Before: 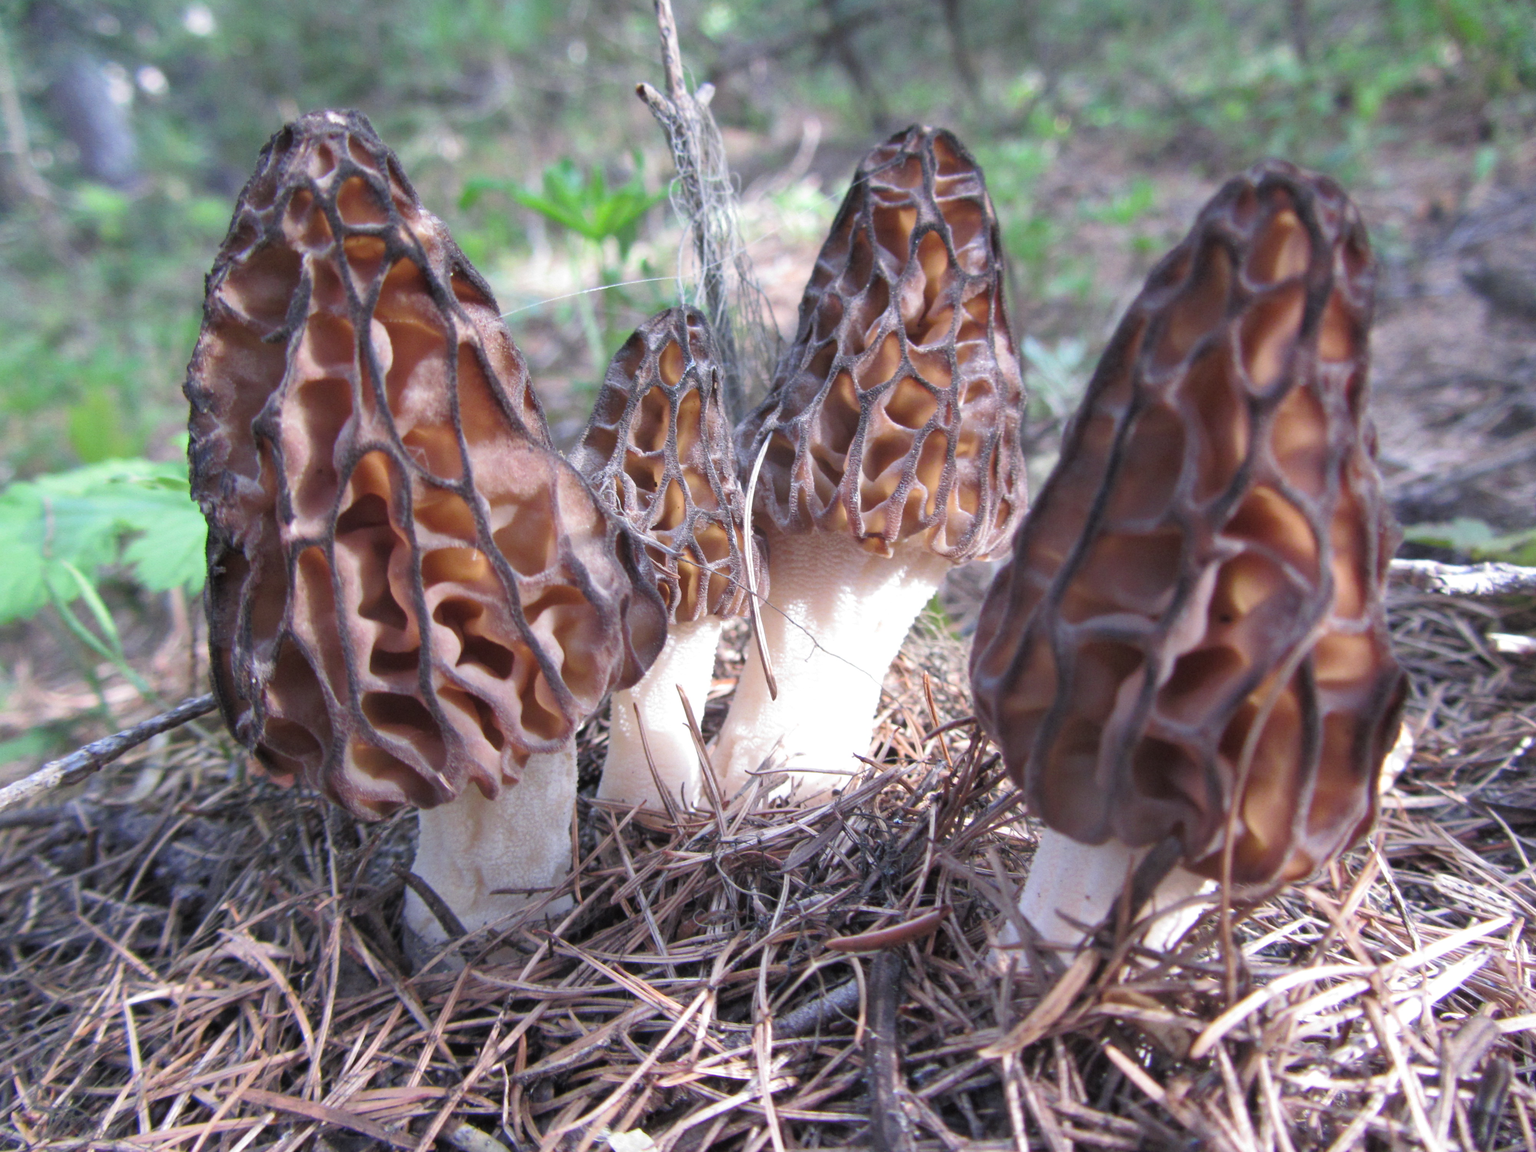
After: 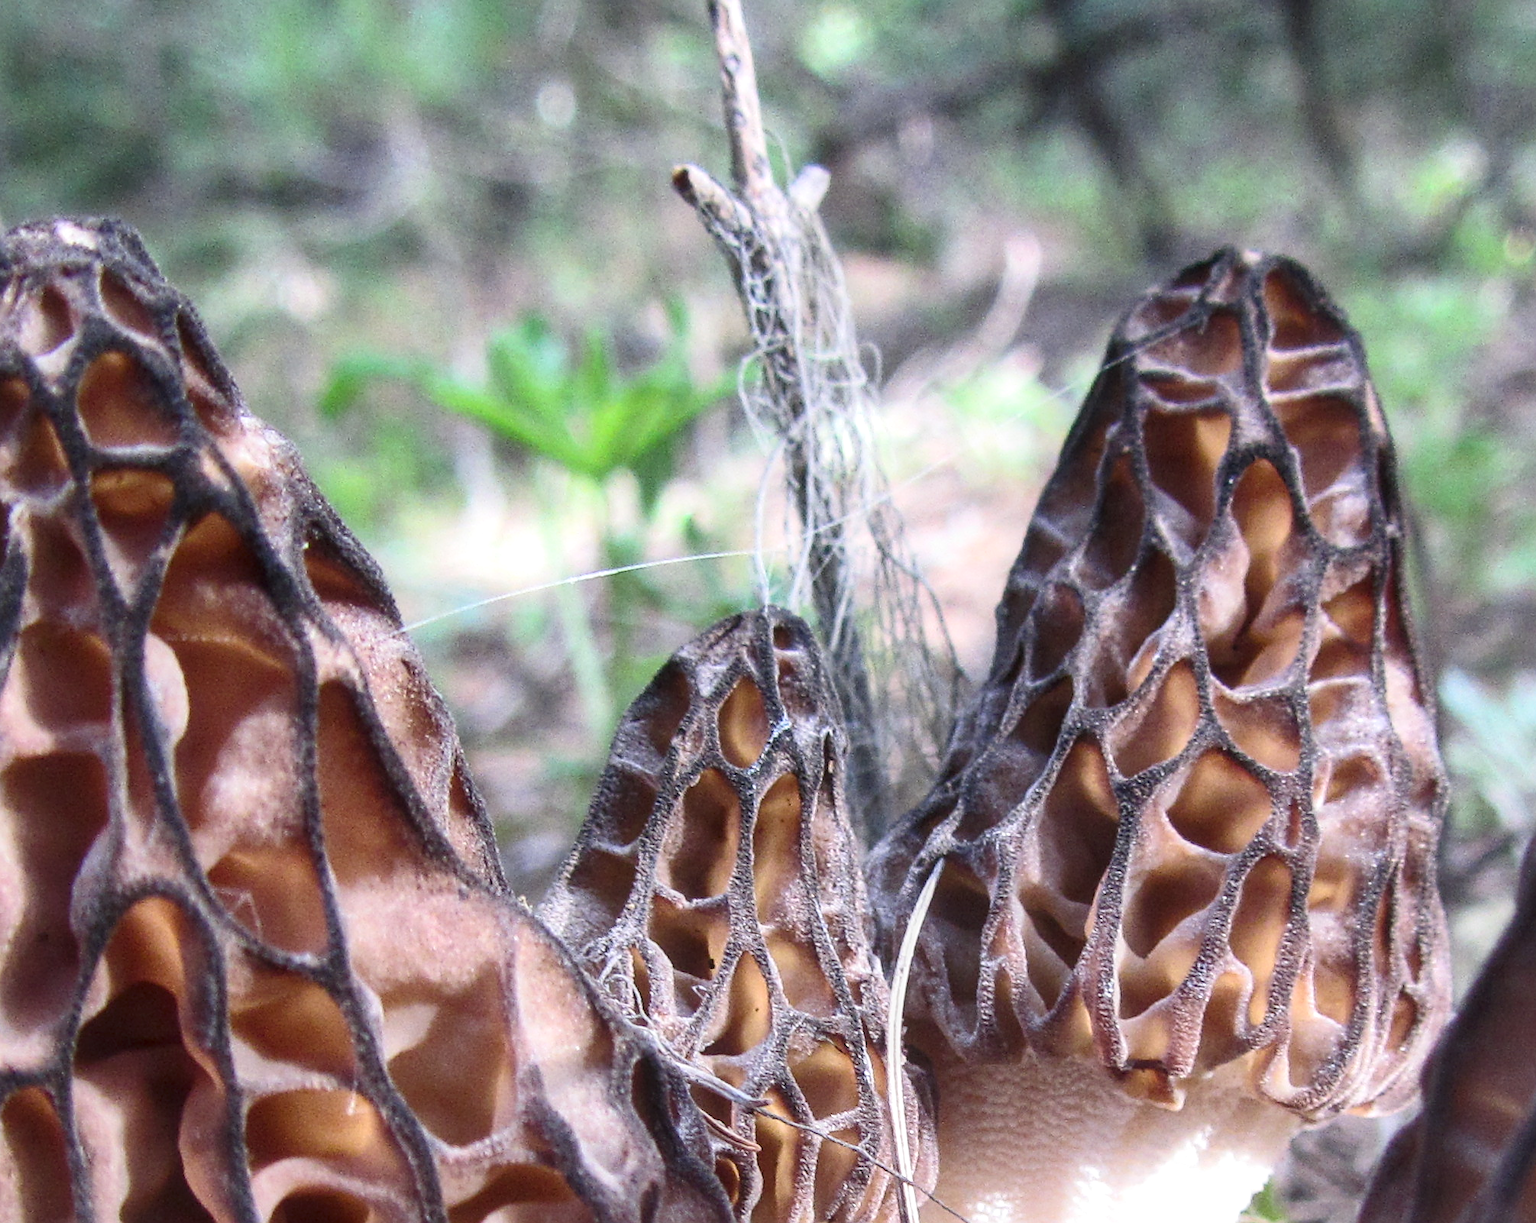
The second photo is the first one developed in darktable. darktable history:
crop: left 19.407%, right 30.298%, bottom 46.541%
contrast brightness saturation: contrast 0.292
sharpen: on, module defaults
shadows and highlights: shadows 37.75, highlights -27.75, soften with gaussian
contrast equalizer: y [[0.5, 0.486, 0.447, 0.446, 0.489, 0.5], [0.5 ×6], [0.5 ×6], [0 ×6], [0 ×6]]
local contrast: on, module defaults
